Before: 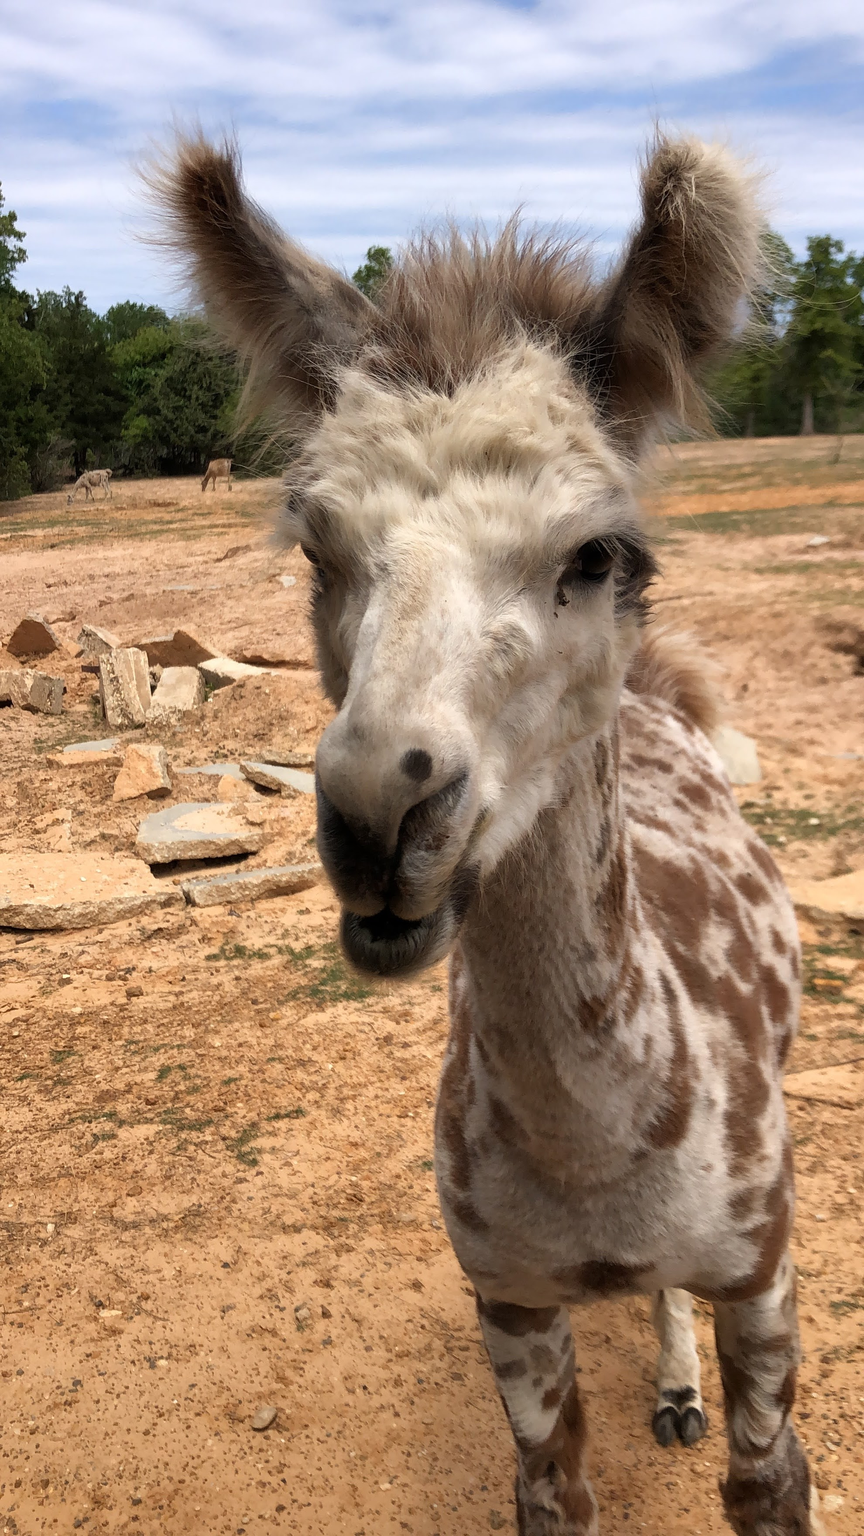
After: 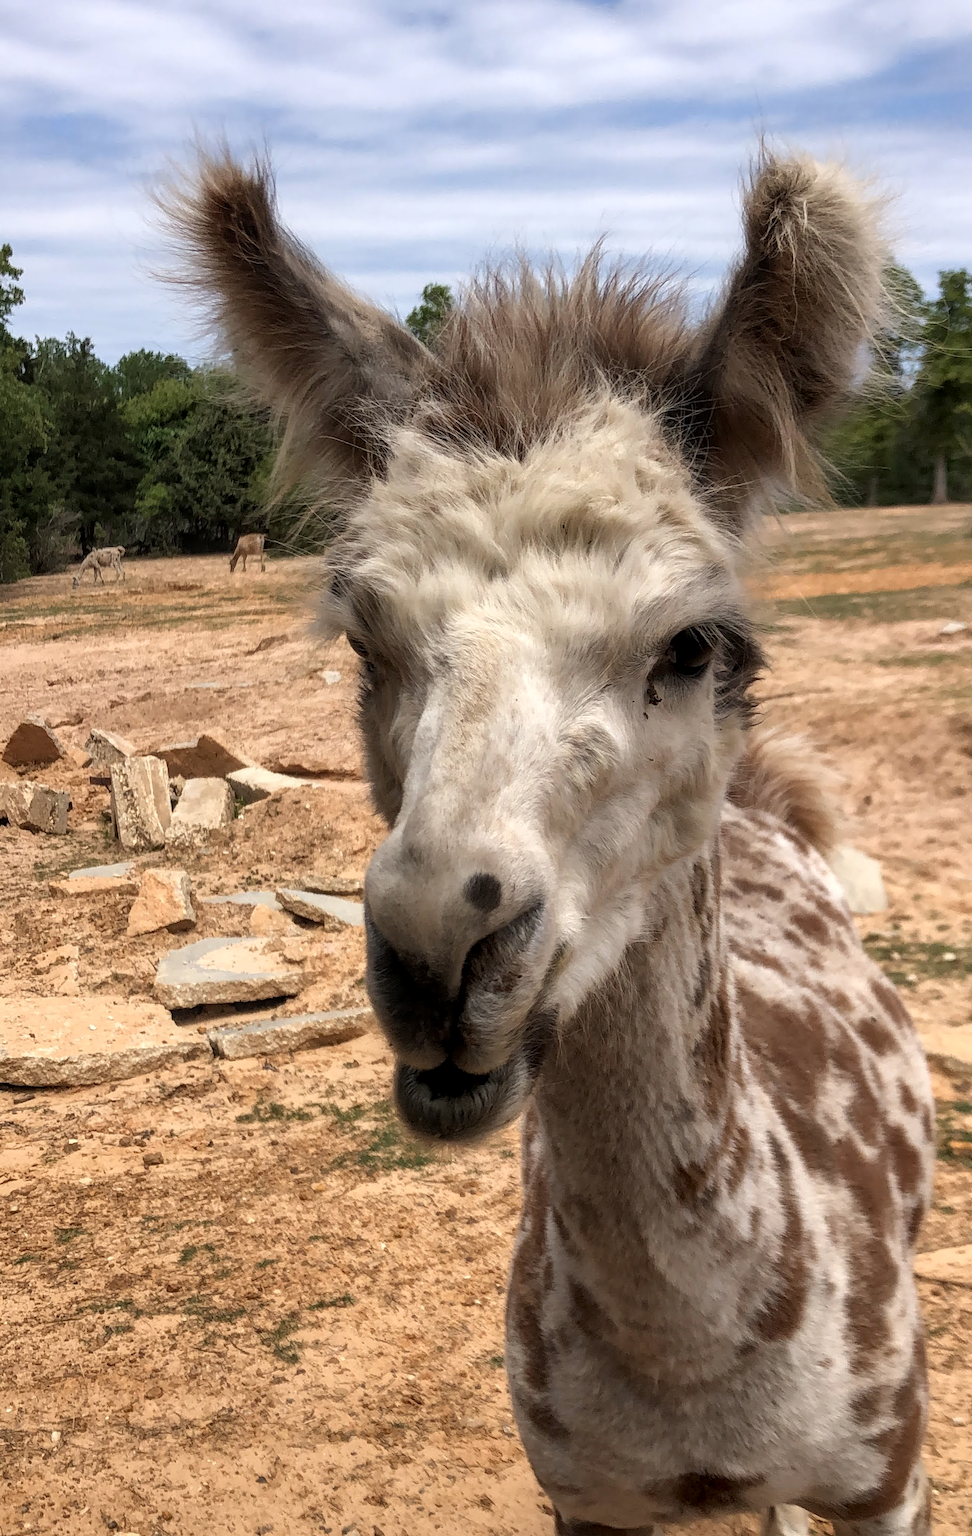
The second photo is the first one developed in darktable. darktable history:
contrast brightness saturation: saturation -0.05
crop and rotate: angle 0.2°, left 0.275%, right 3.127%, bottom 14.18%
white balance: red 1, blue 1
local contrast: on, module defaults
